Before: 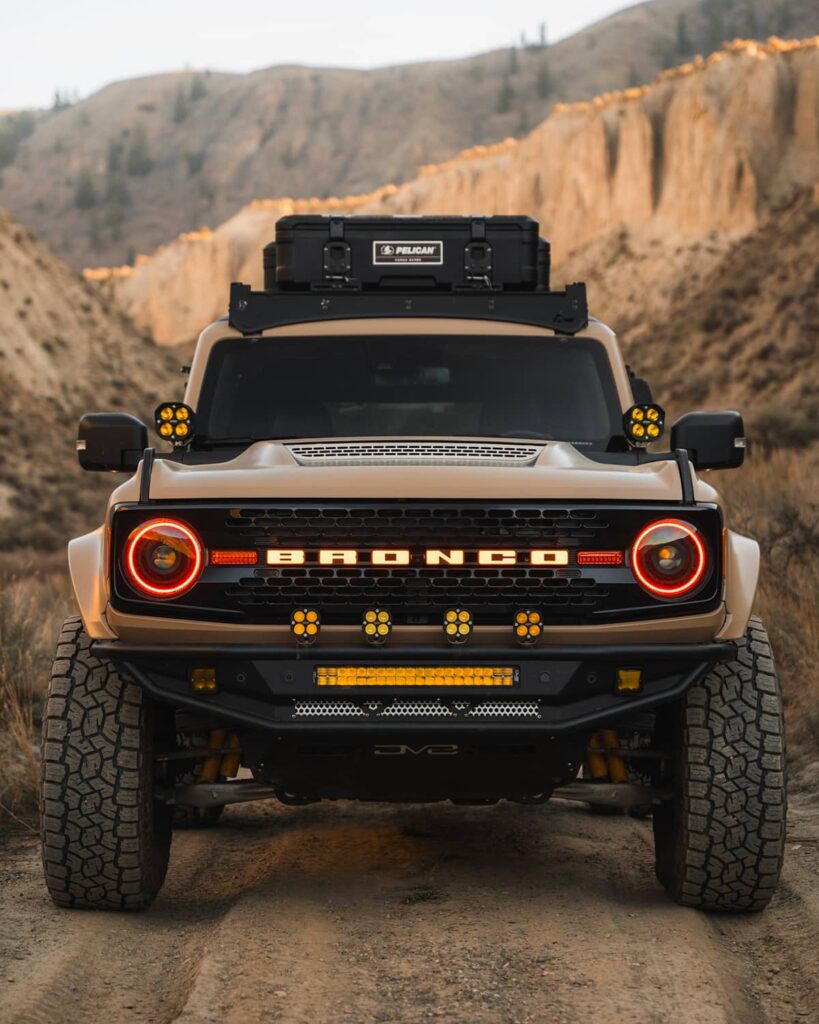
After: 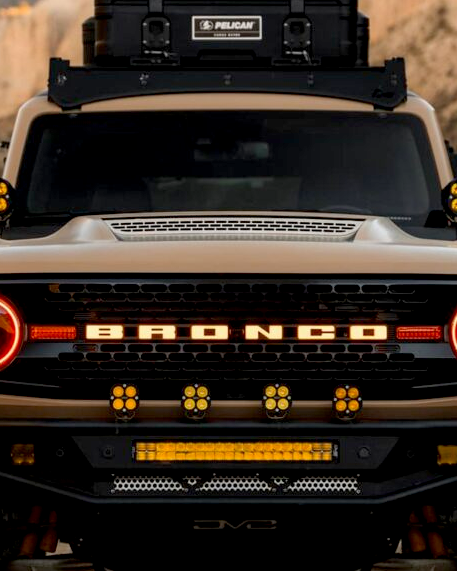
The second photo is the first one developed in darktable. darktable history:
crop and rotate: left 22.13%, top 22.054%, right 22.026%, bottom 22.102%
exposure: black level correction 0.012, compensate highlight preservation false
